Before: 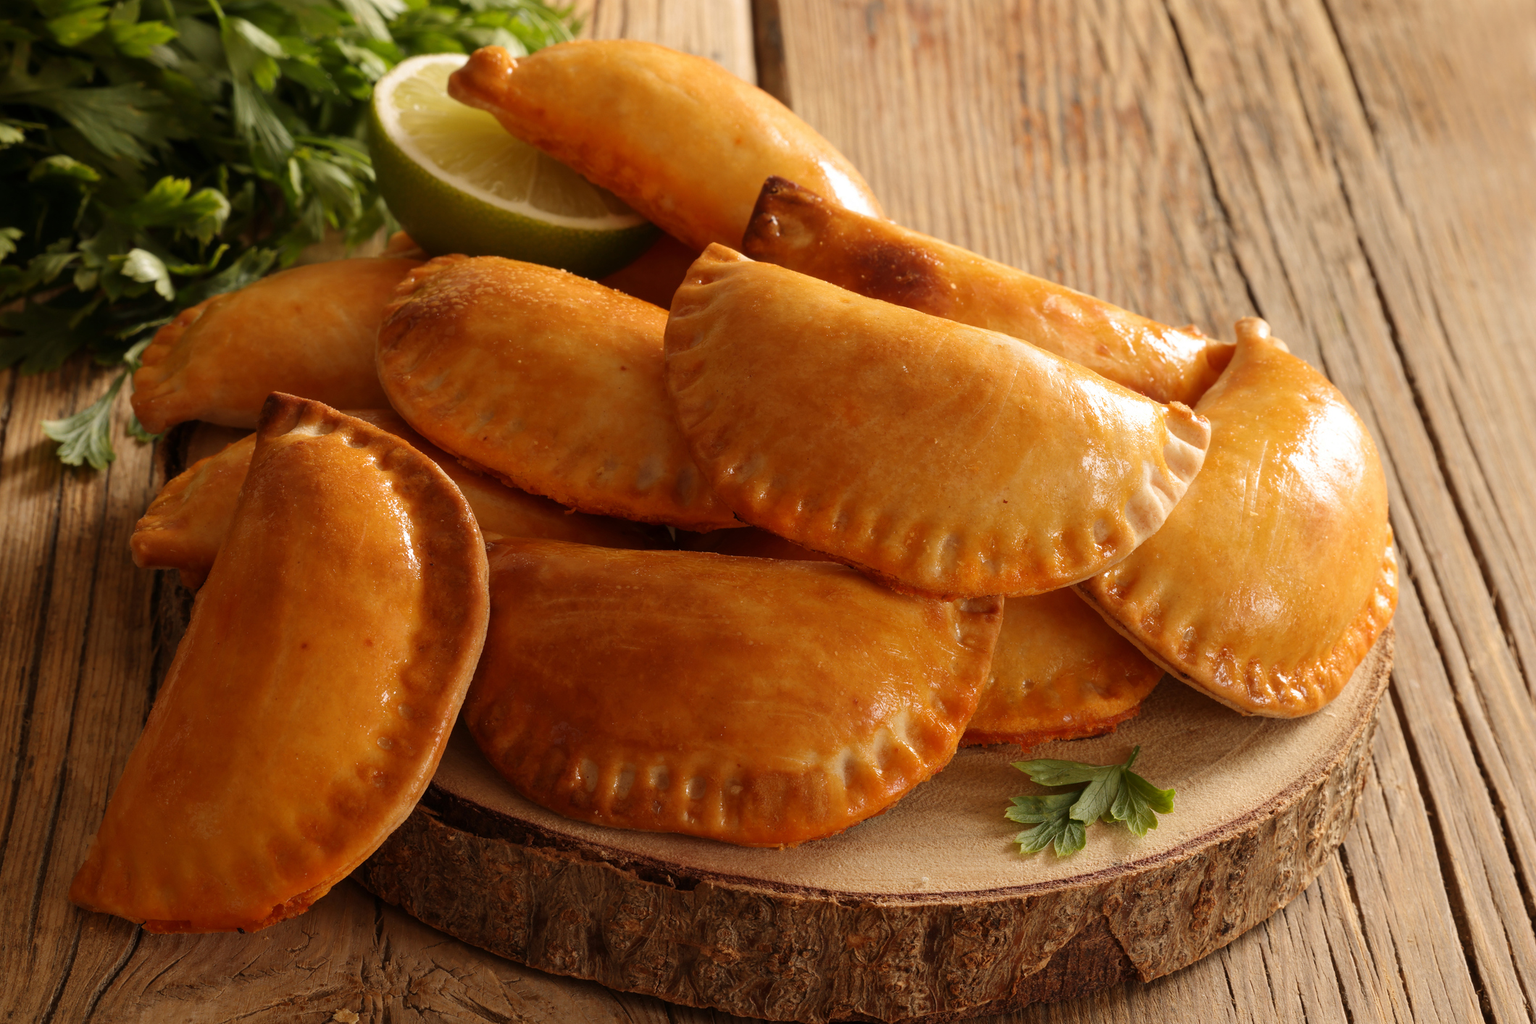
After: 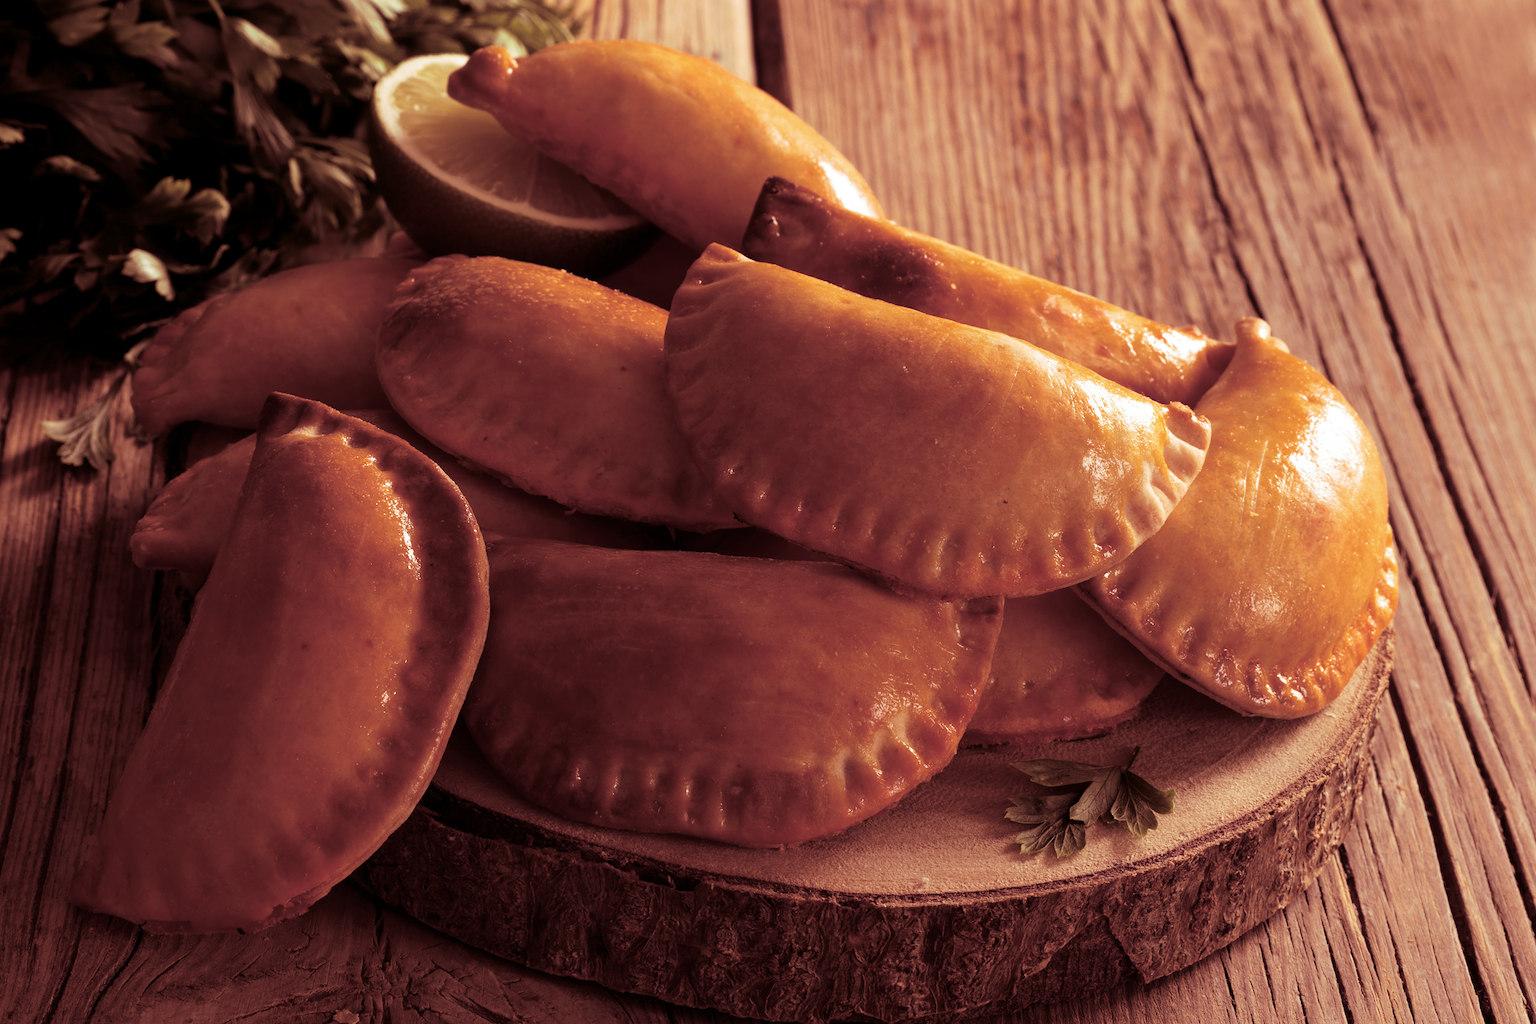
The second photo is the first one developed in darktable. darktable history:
contrast brightness saturation: contrast 0.07, brightness -0.14, saturation 0.11
split-toning: highlights › saturation 0, balance -61.83
